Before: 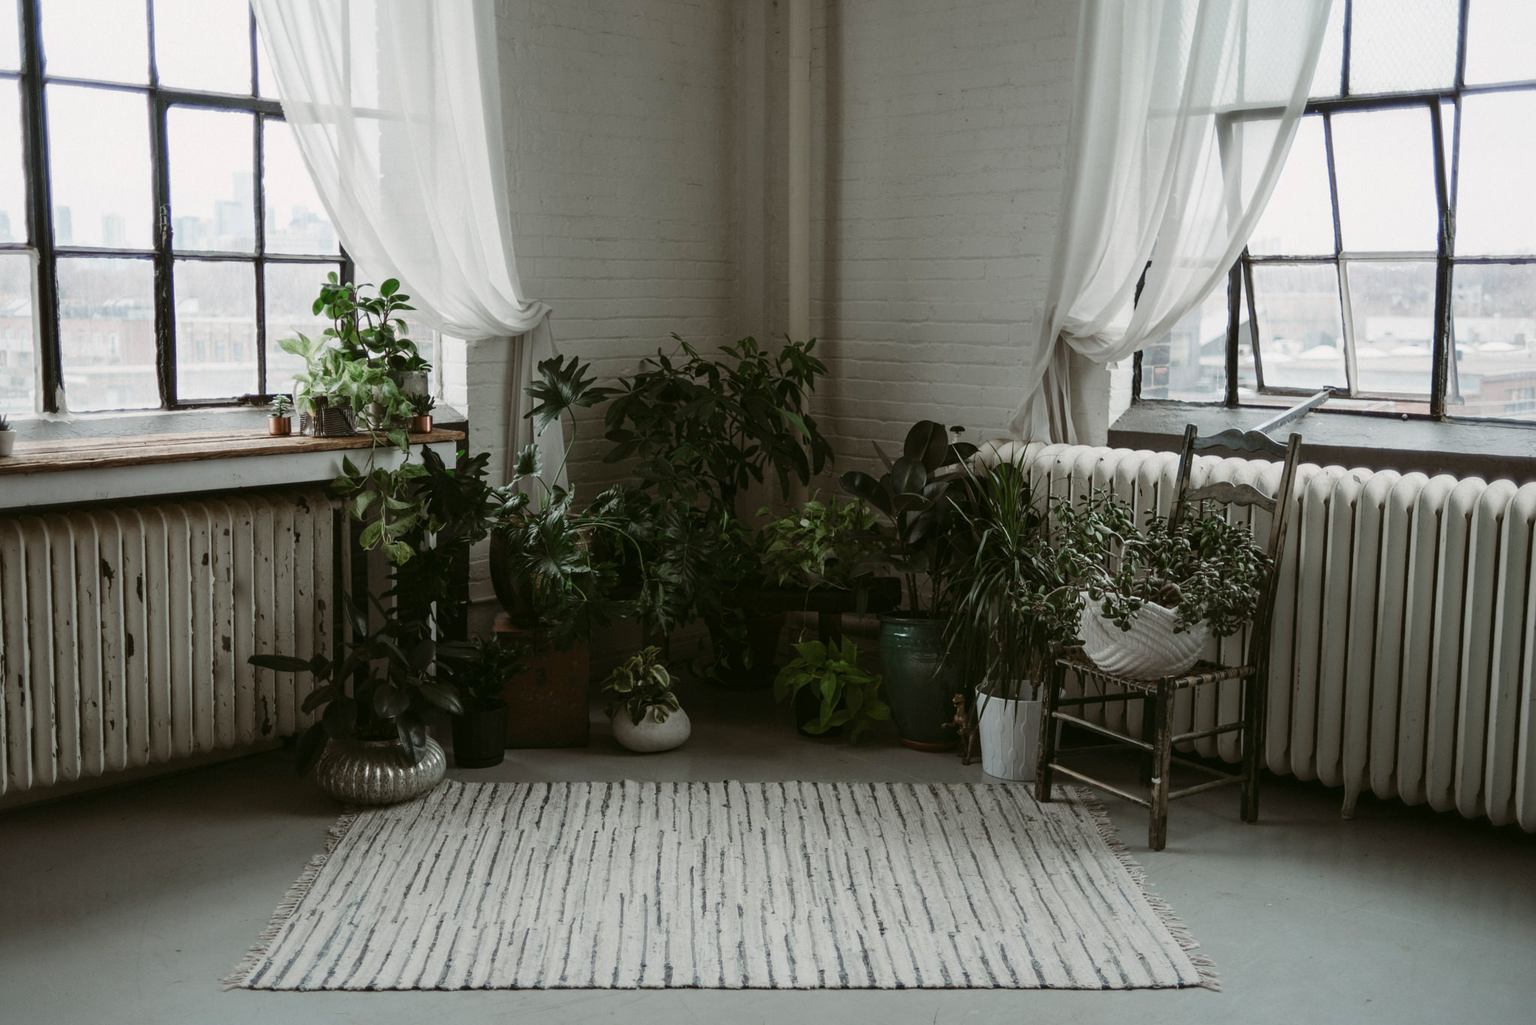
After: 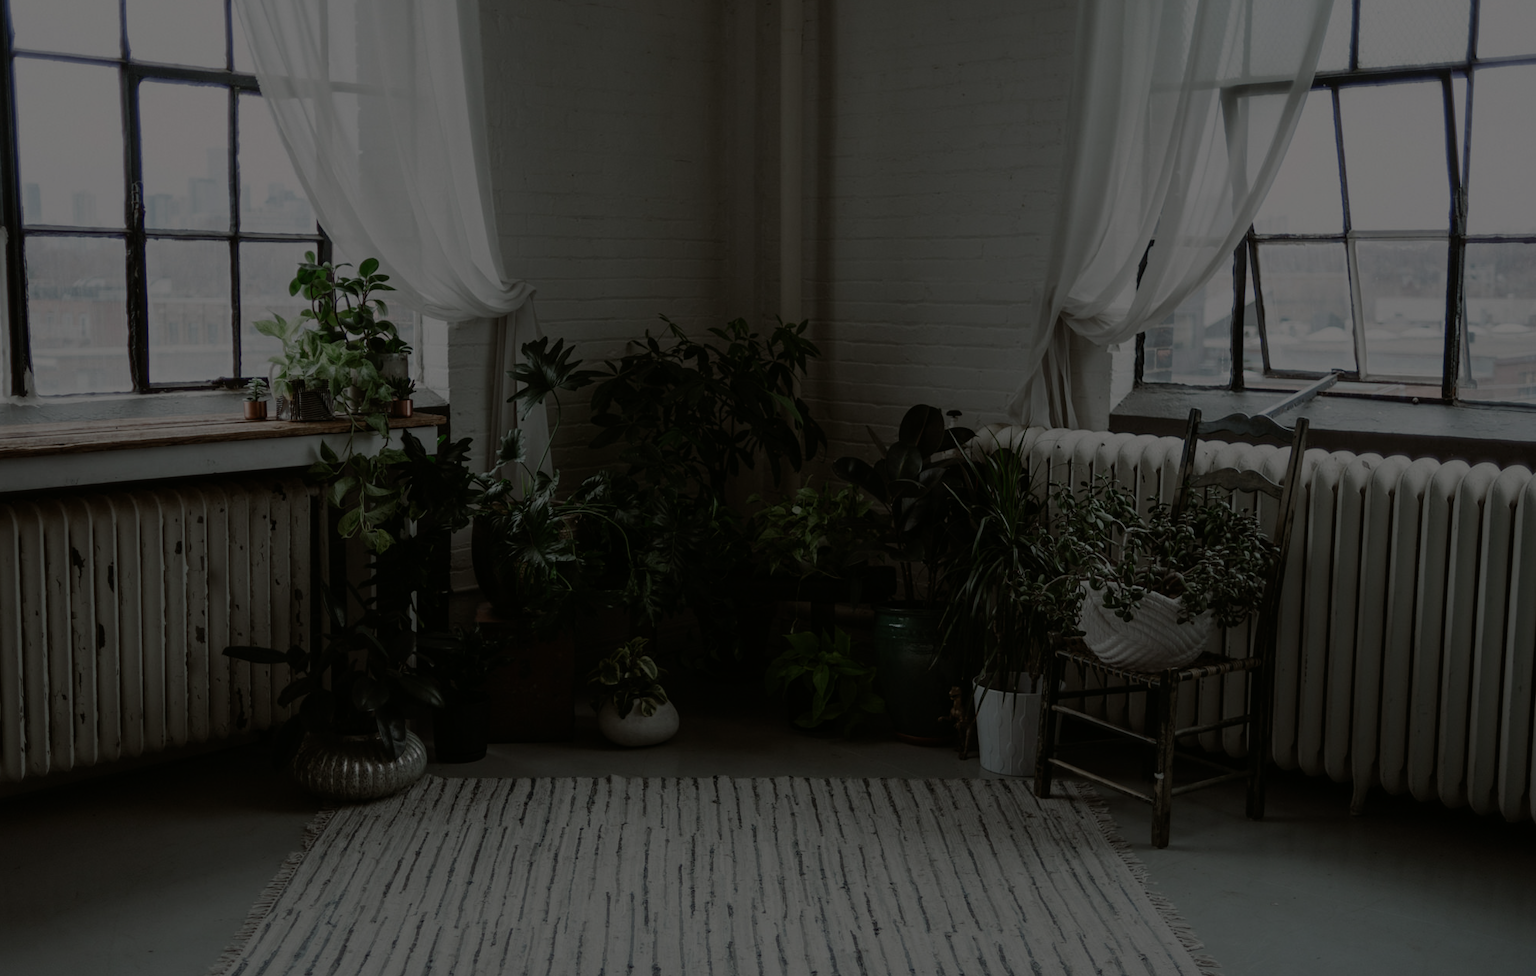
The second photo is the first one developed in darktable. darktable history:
crop: left 2.108%, top 2.831%, right 0.908%, bottom 4.845%
exposure: exposure -2.356 EV, compensate highlight preservation false
